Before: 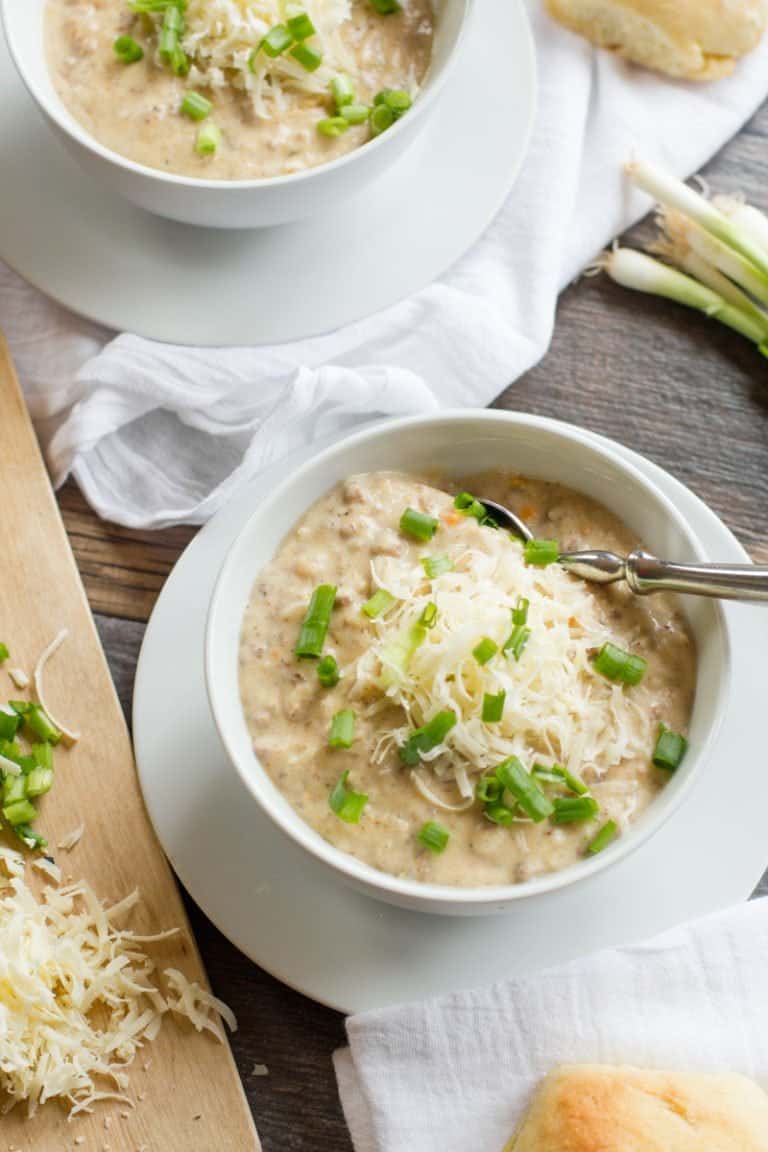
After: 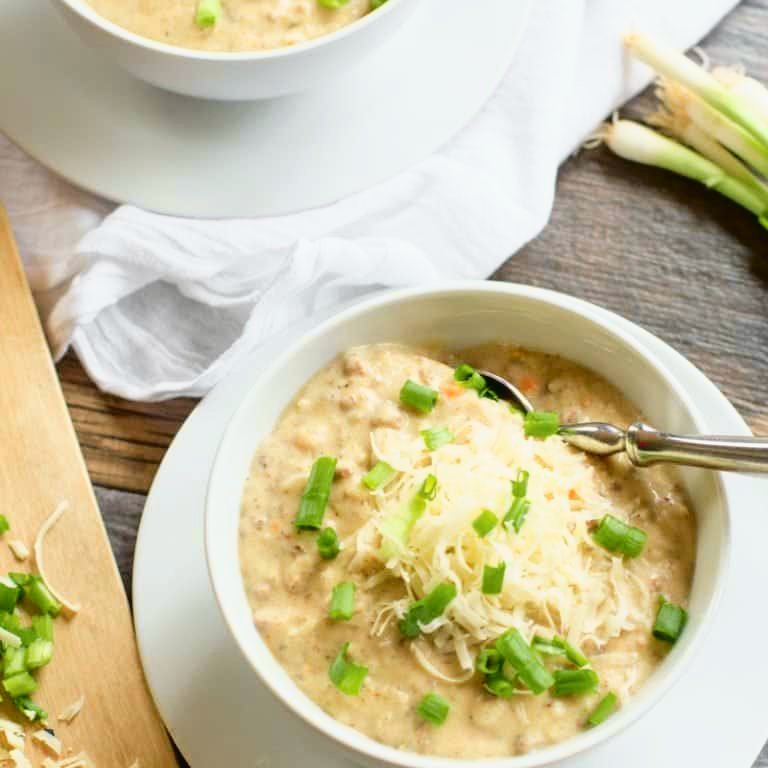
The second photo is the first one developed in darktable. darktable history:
crop: top 11.166%, bottom 22.168%
color balance rgb: perceptual saturation grading › global saturation 10%, global vibrance 20%
tone curve: curves: ch0 [(0.003, 0.029) (0.037, 0.036) (0.149, 0.117) (0.297, 0.318) (0.422, 0.474) (0.531, 0.6) (0.743, 0.809) (0.889, 0.941) (1, 0.98)]; ch1 [(0, 0) (0.305, 0.325) (0.453, 0.437) (0.482, 0.479) (0.501, 0.5) (0.506, 0.503) (0.564, 0.578) (0.587, 0.625) (0.666, 0.727) (1, 1)]; ch2 [(0, 0) (0.323, 0.277) (0.408, 0.399) (0.45, 0.48) (0.499, 0.502) (0.512, 0.523) (0.57, 0.595) (0.653, 0.671) (0.768, 0.744) (1, 1)], color space Lab, independent channels, preserve colors none
